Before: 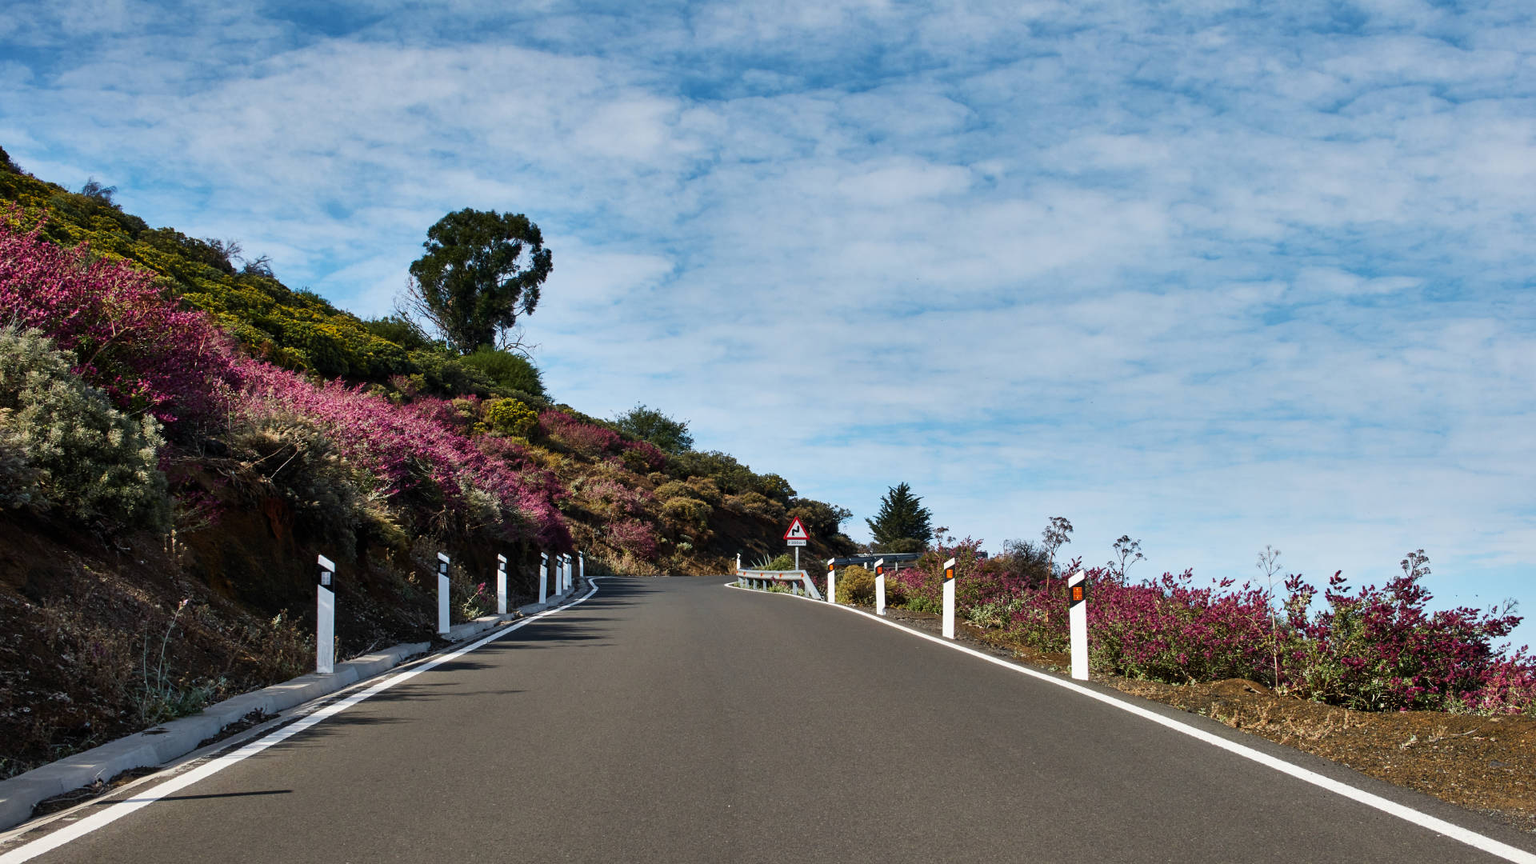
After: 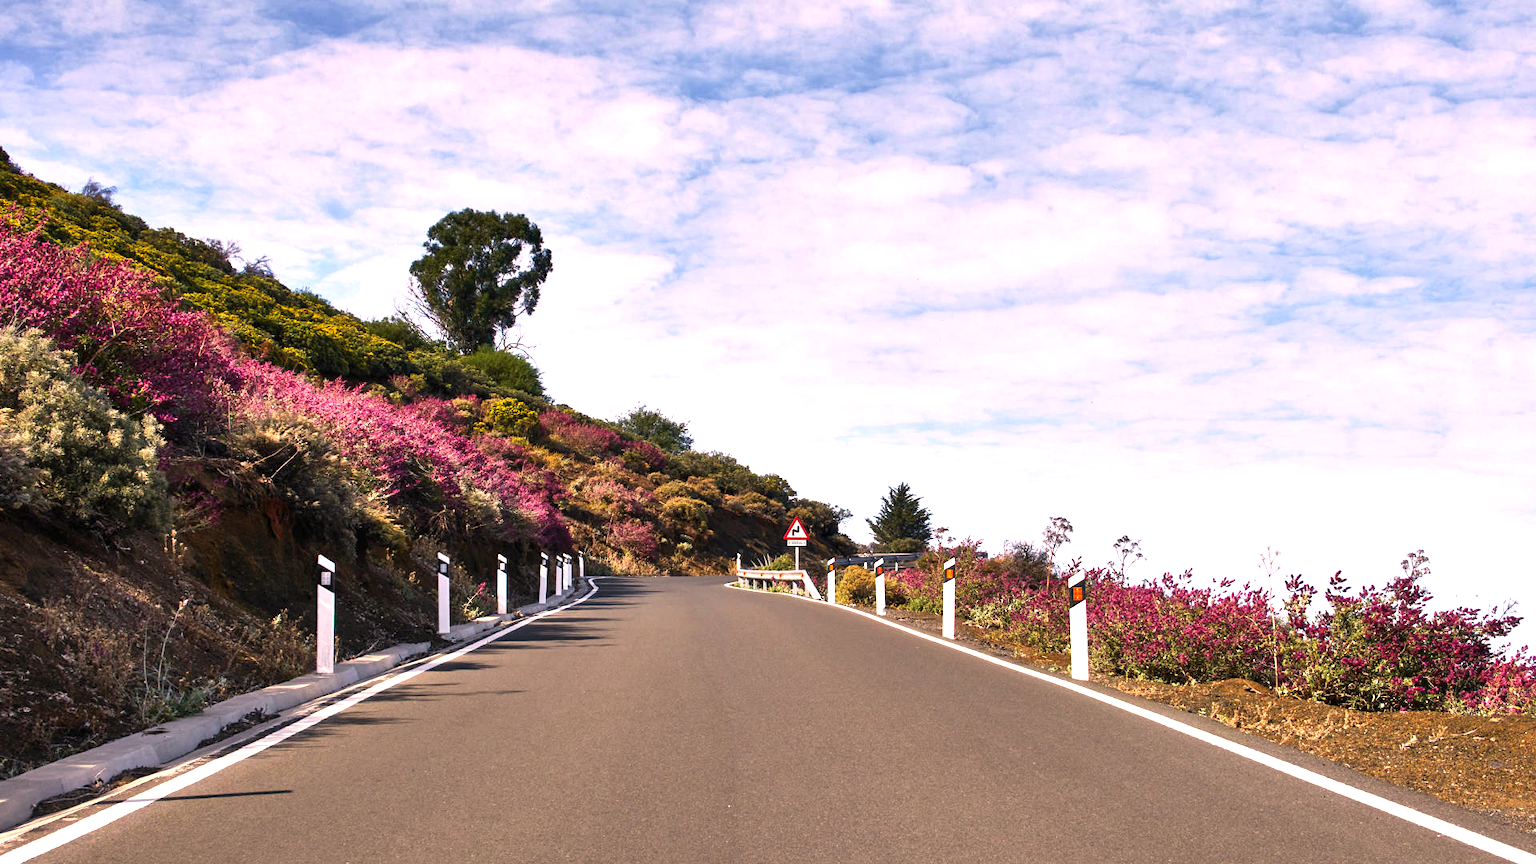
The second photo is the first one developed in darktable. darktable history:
color correction: highlights a* 17.88, highlights b* 18.54
color calibration: x 0.353, y 0.368, temperature 4679.01 K
shadows and highlights: shadows 31.15, highlights 0.376, soften with gaussian
exposure: black level correction 0, exposure 1 EV, compensate highlight preservation false
